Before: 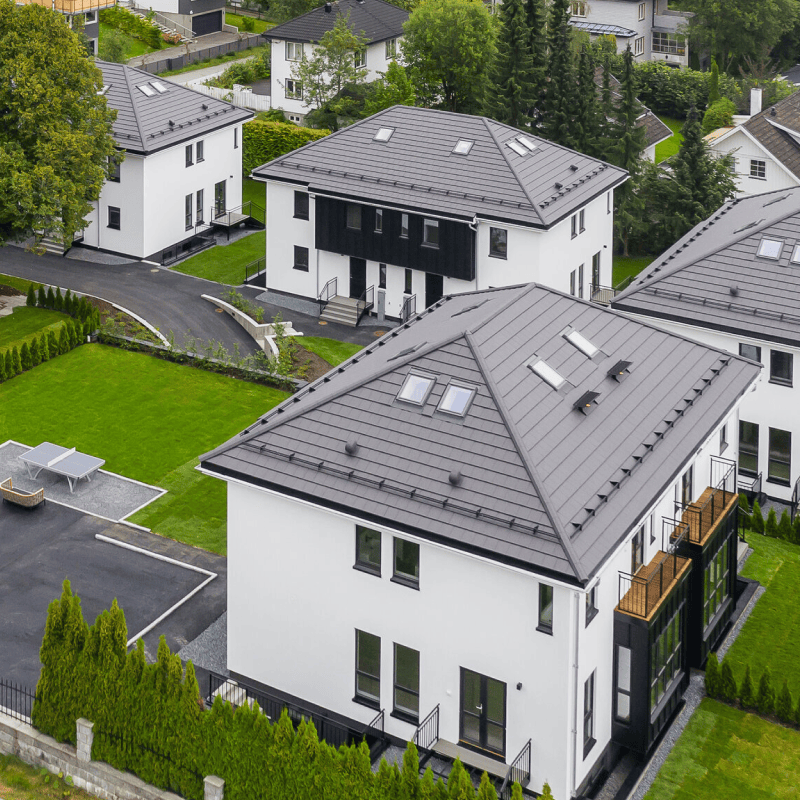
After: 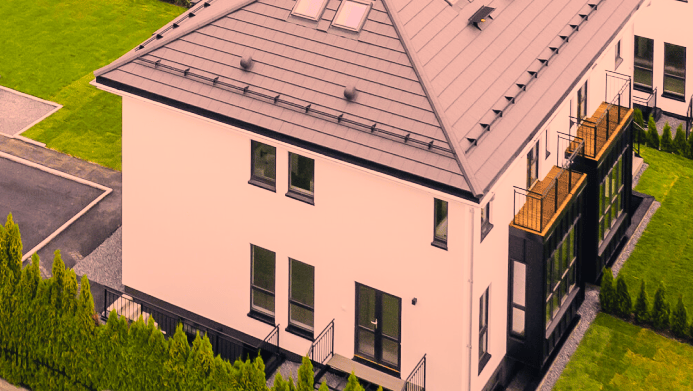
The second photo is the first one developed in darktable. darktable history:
color balance rgb: shadows lift › hue 87.51°, highlights gain › chroma 1.62%, highlights gain › hue 55.1°, global offset › chroma 0.06%, global offset › hue 253.66°, linear chroma grading › global chroma 0.5%
exposure: black level correction -0.003, exposure 0.04 EV, compensate highlight preservation false
graduated density: rotation -180°, offset 24.95
crop and rotate: left 13.306%, top 48.129%, bottom 2.928%
contrast brightness saturation: contrast 0.2, brightness 0.16, saturation 0.22
color correction: highlights a* 21.88, highlights b* 22.25
filmic rgb: black relative exposure -7.65 EV, white relative exposure 4.56 EV, hardness 3.61, color science v6 (2022)
